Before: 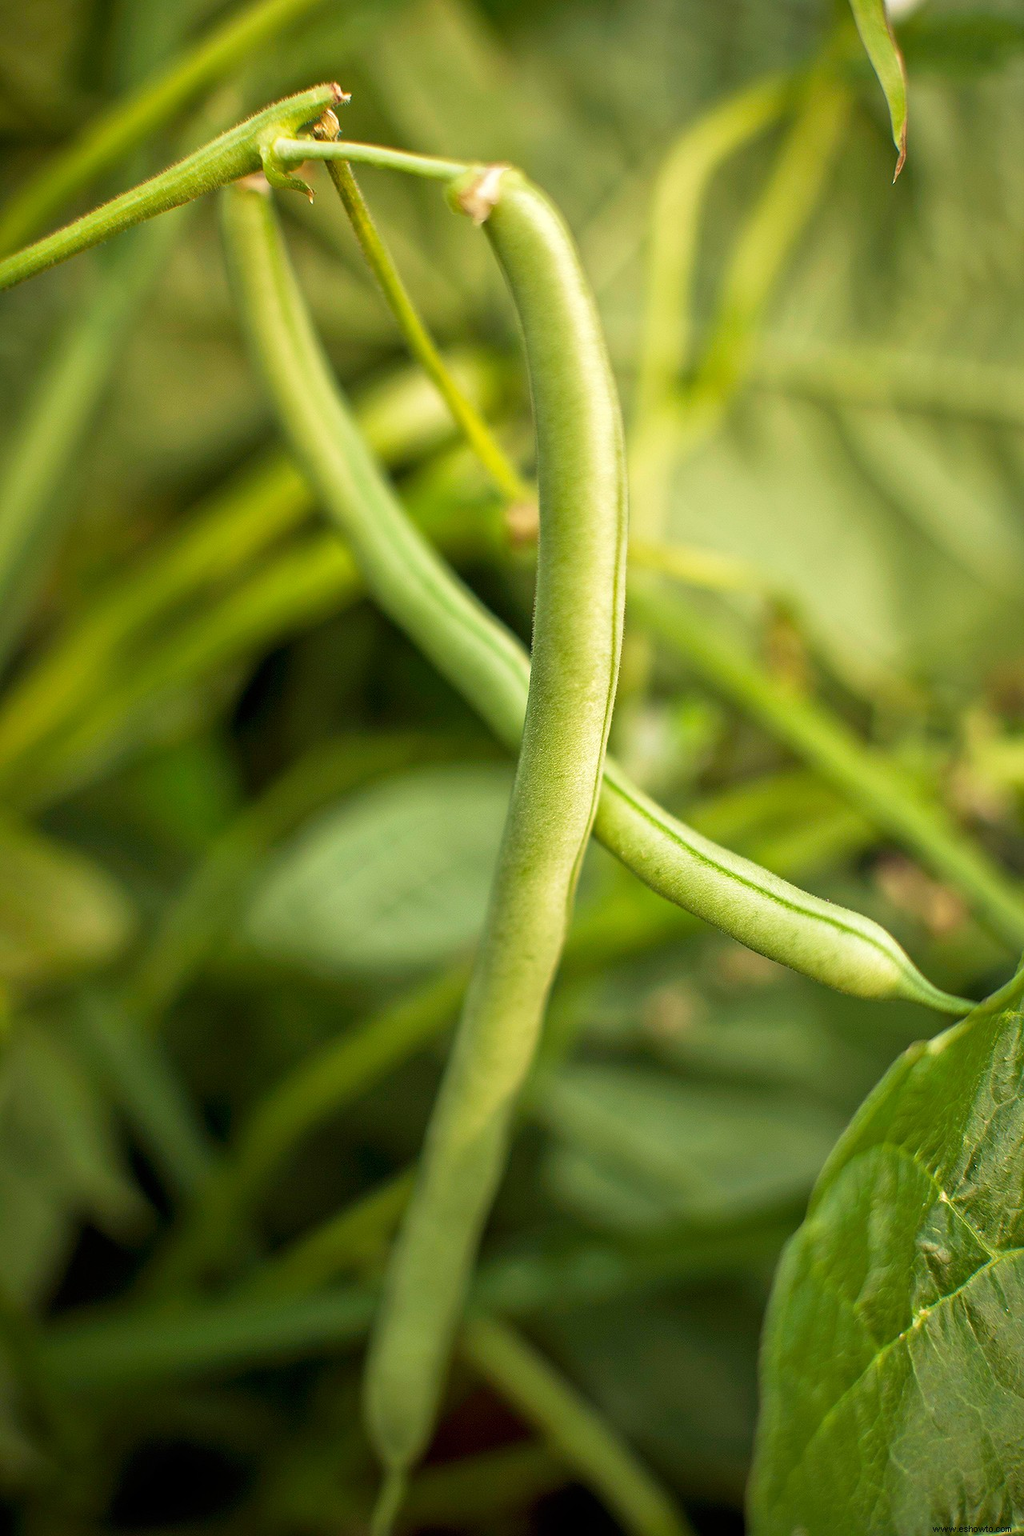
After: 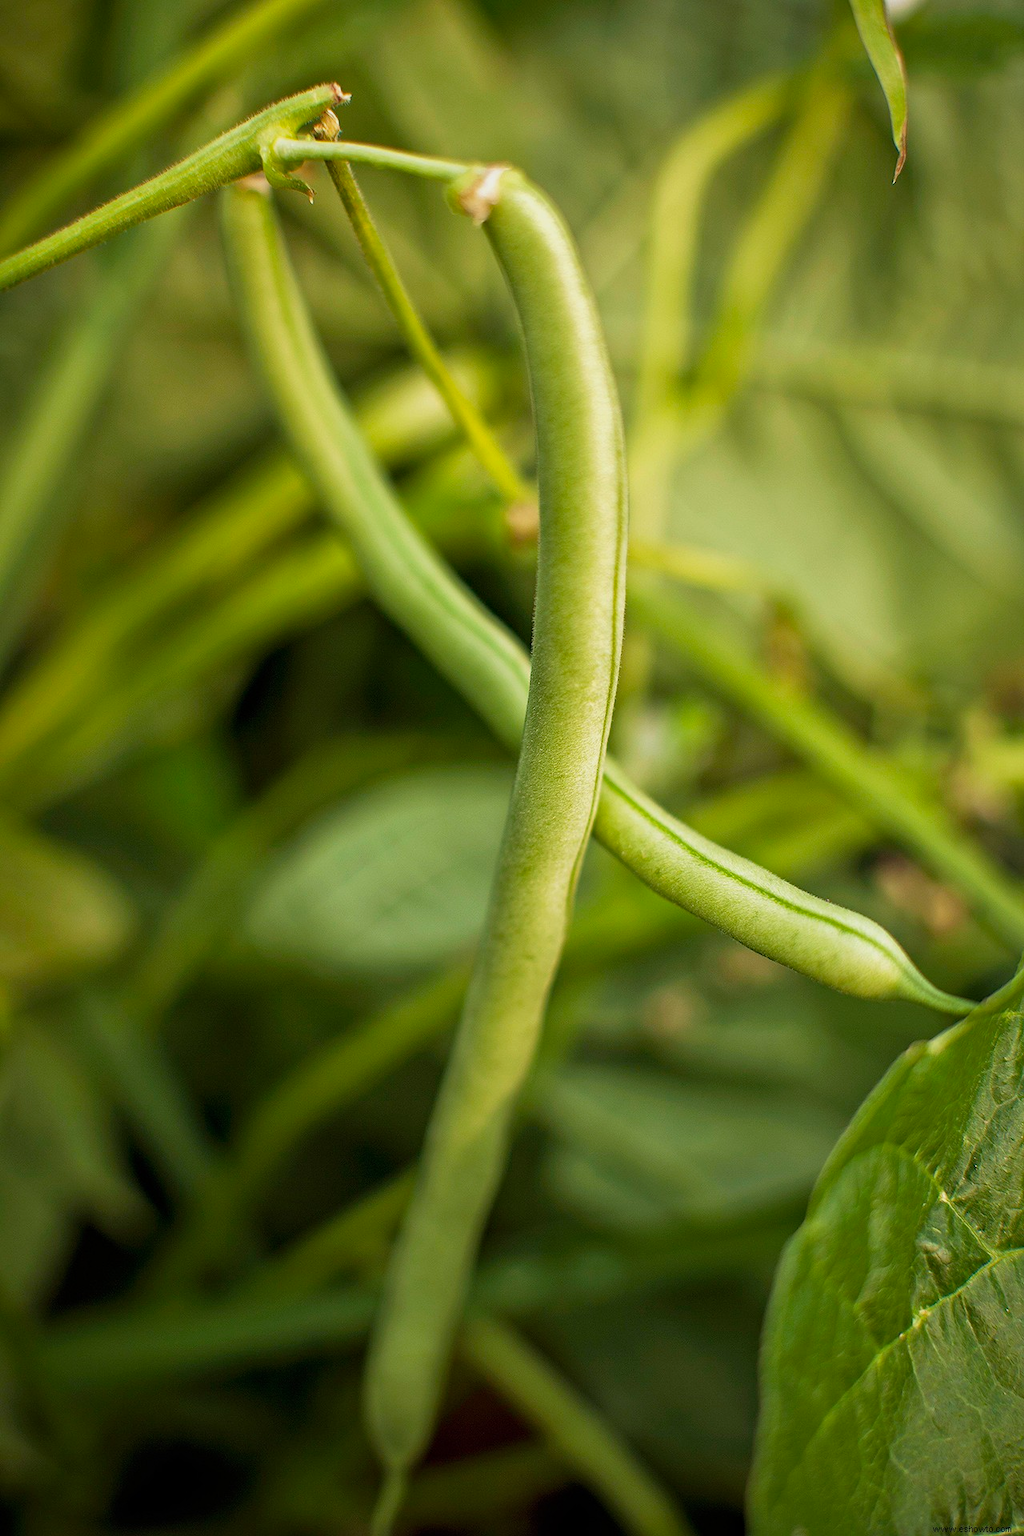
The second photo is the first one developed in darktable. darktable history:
exposure: exposure -0.277 EV, compensate exposure bias true, compensate highlight preservation false
haze removal: compatibility mode true, adaptive false
